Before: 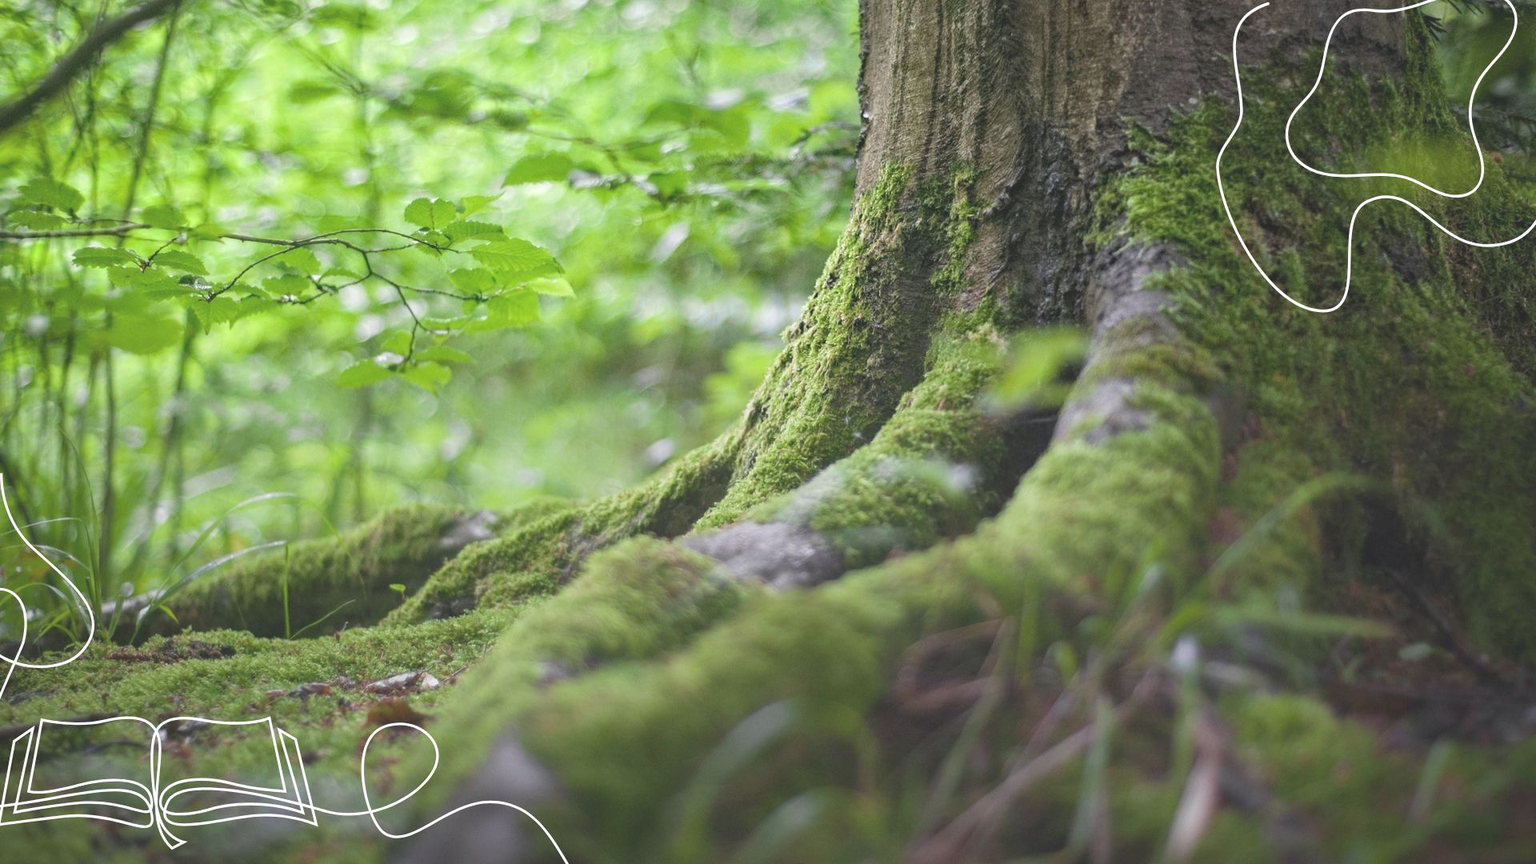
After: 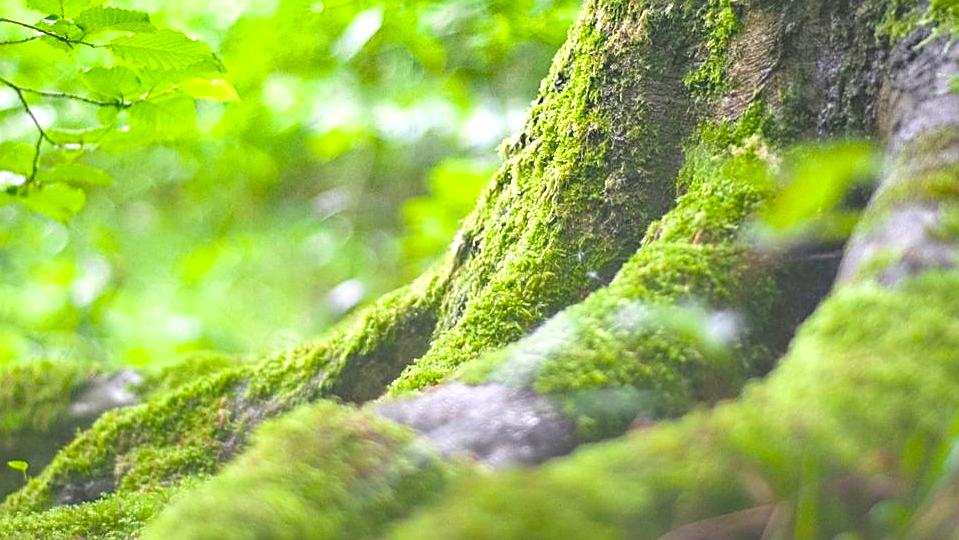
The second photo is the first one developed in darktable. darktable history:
color balance rgb: linear chroma grading › global chroma 15%, perceptual saturation grading › global saturation 30%
crop: left 25%, top 25%, right 25%, bottom 25%
sharpen: on, module defaults
exposure: black level correction 0, exposure 0.7 EV, compensate exposure bias true, compensate highlight preservation false
